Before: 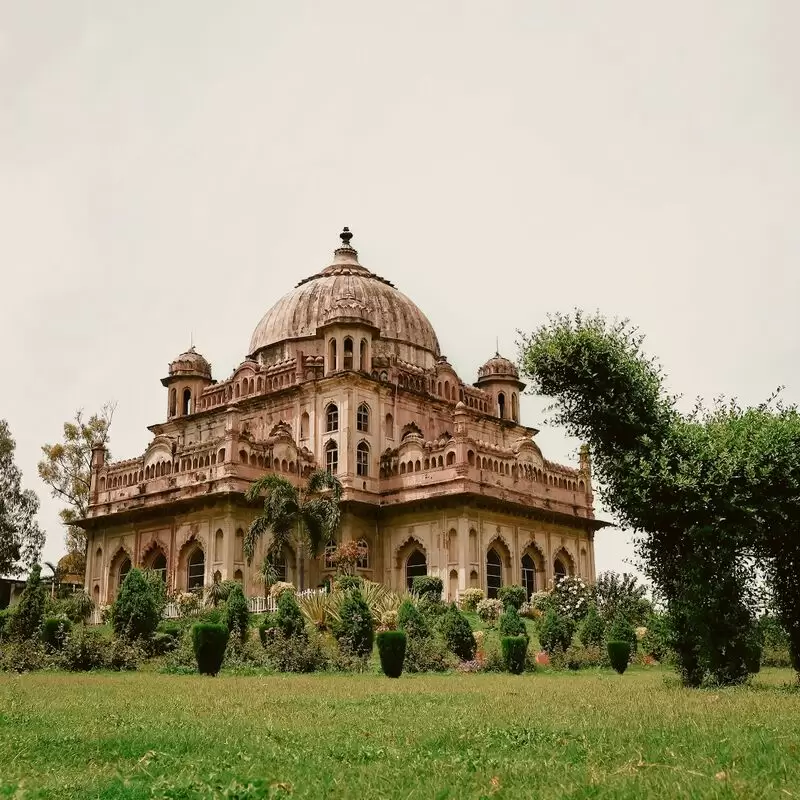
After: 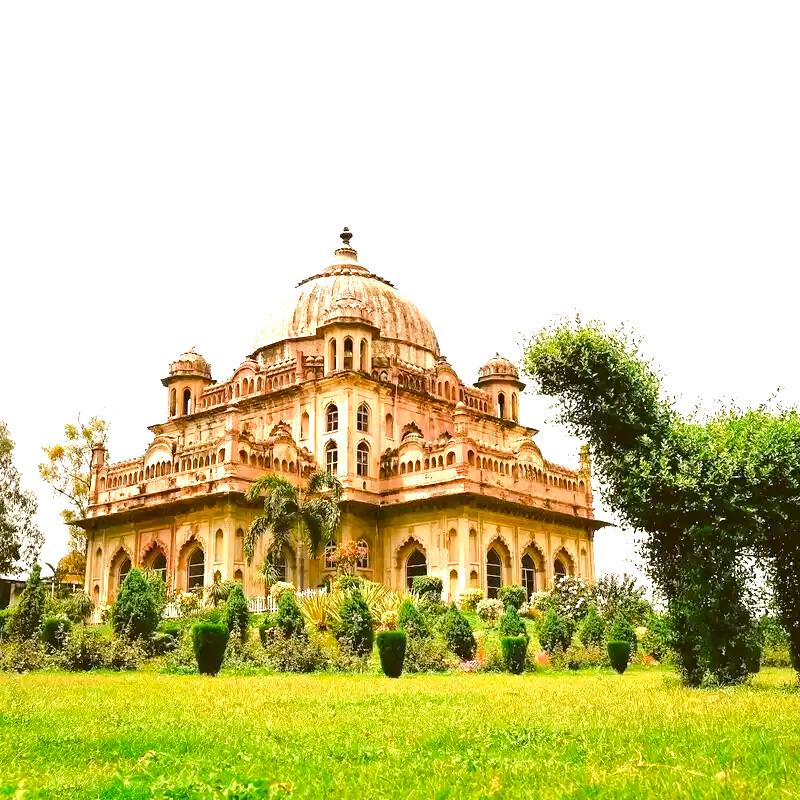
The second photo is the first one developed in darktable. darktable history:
exposure: black level correction 0, exposure 1.5 EV, compensate highlight preservation false
color balance rgb: perceptual saturation grading › global saturation 25%, perceptual brilliance grading › mid-tones 10%, perceptual brilliance grading › shadows 15%, global vibrance 20%
